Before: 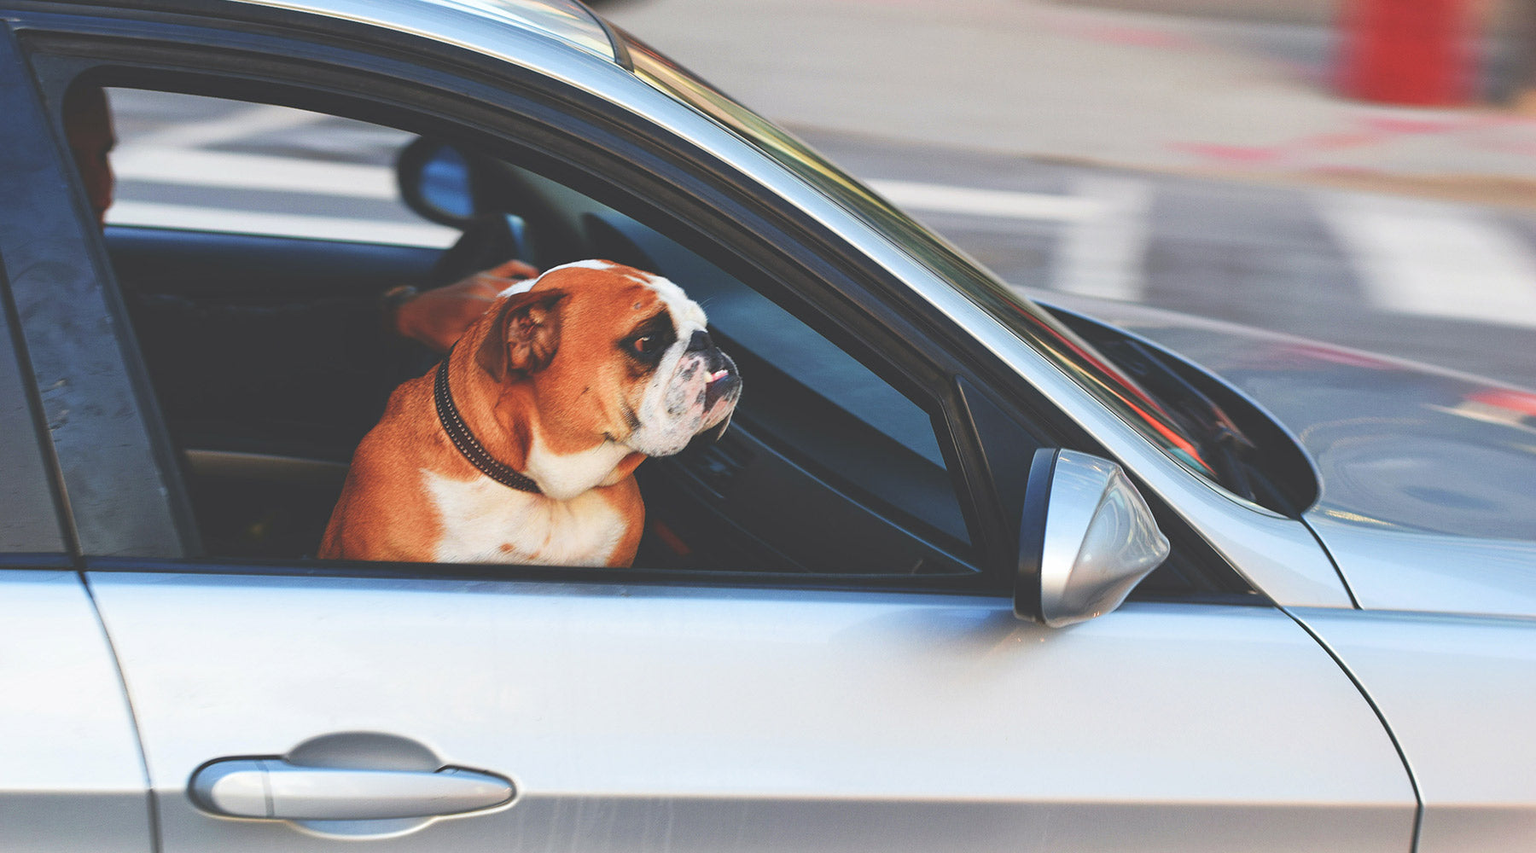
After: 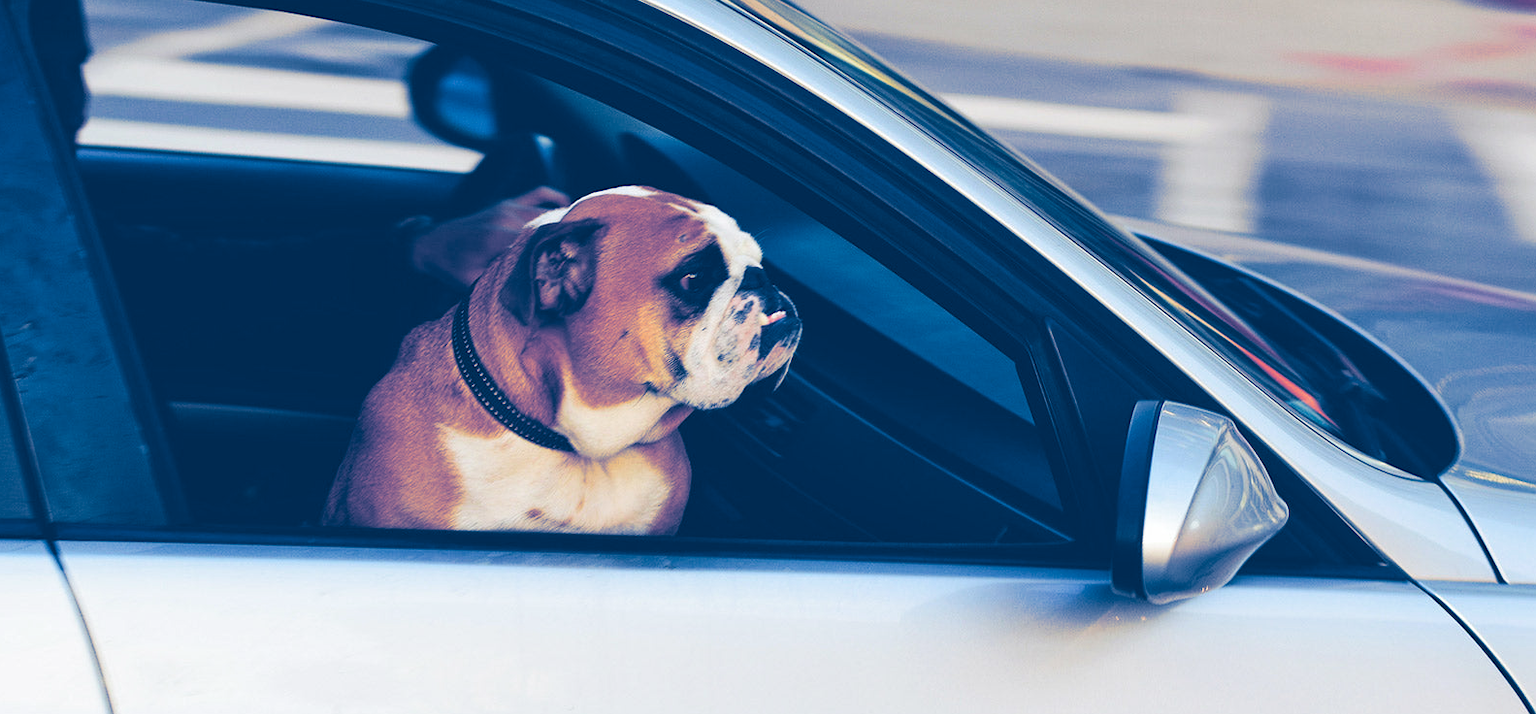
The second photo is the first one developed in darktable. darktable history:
crop and rotate: left 2.425%, top 11.305%, right 9.6%, bottom 15.08%
split-toning: shadows › hue 226.8°, shadows › saturation 1, highlights › saturation 0, balance -61.41
